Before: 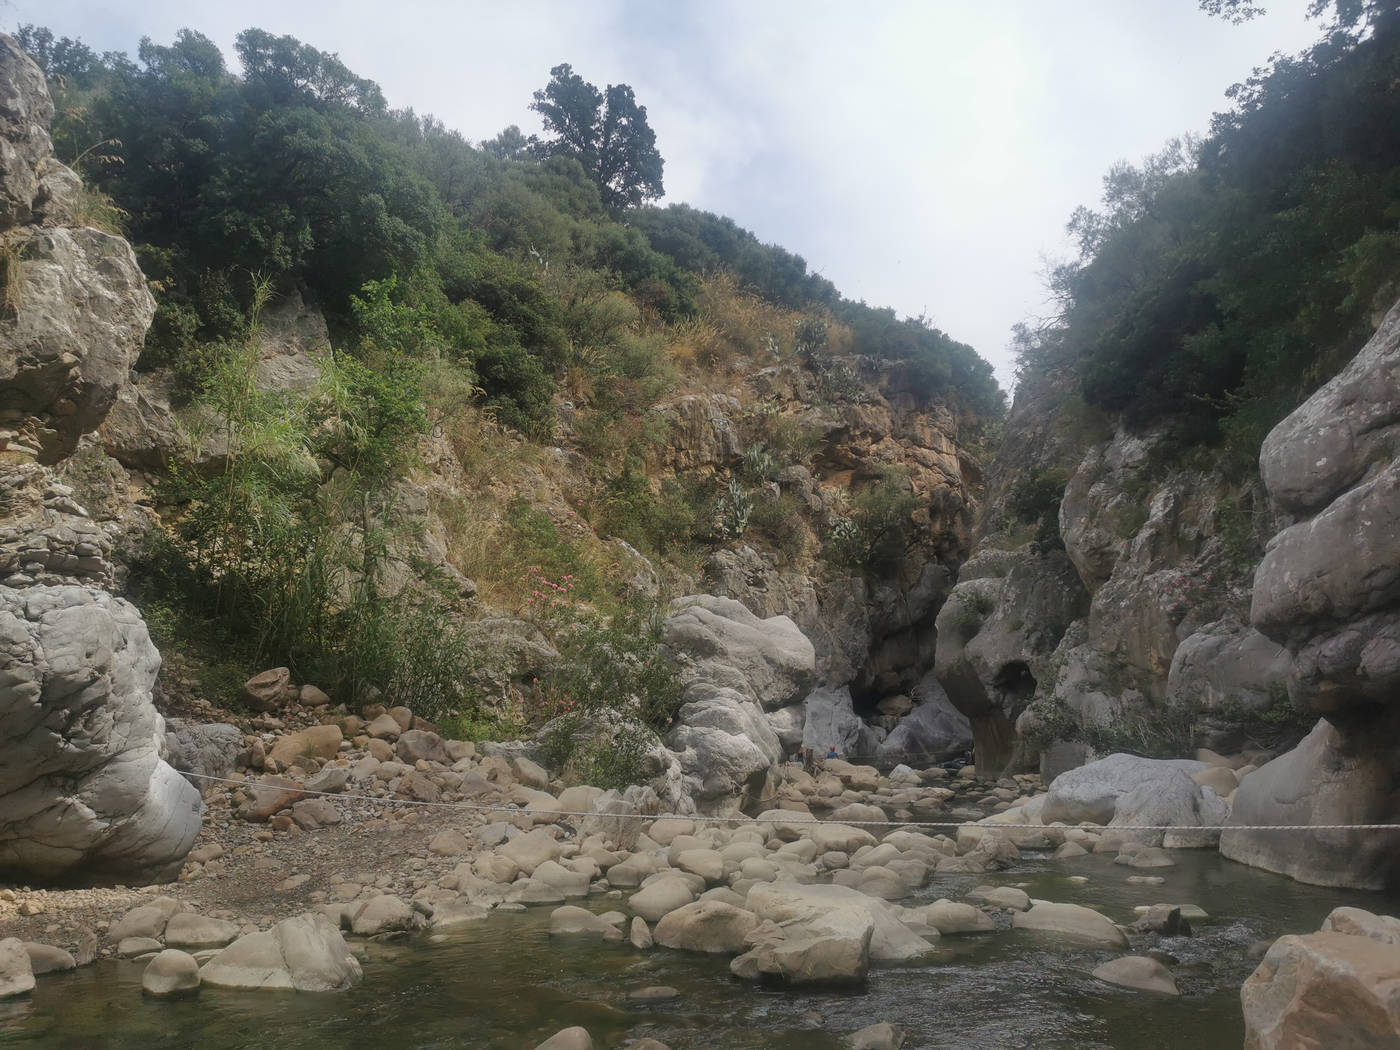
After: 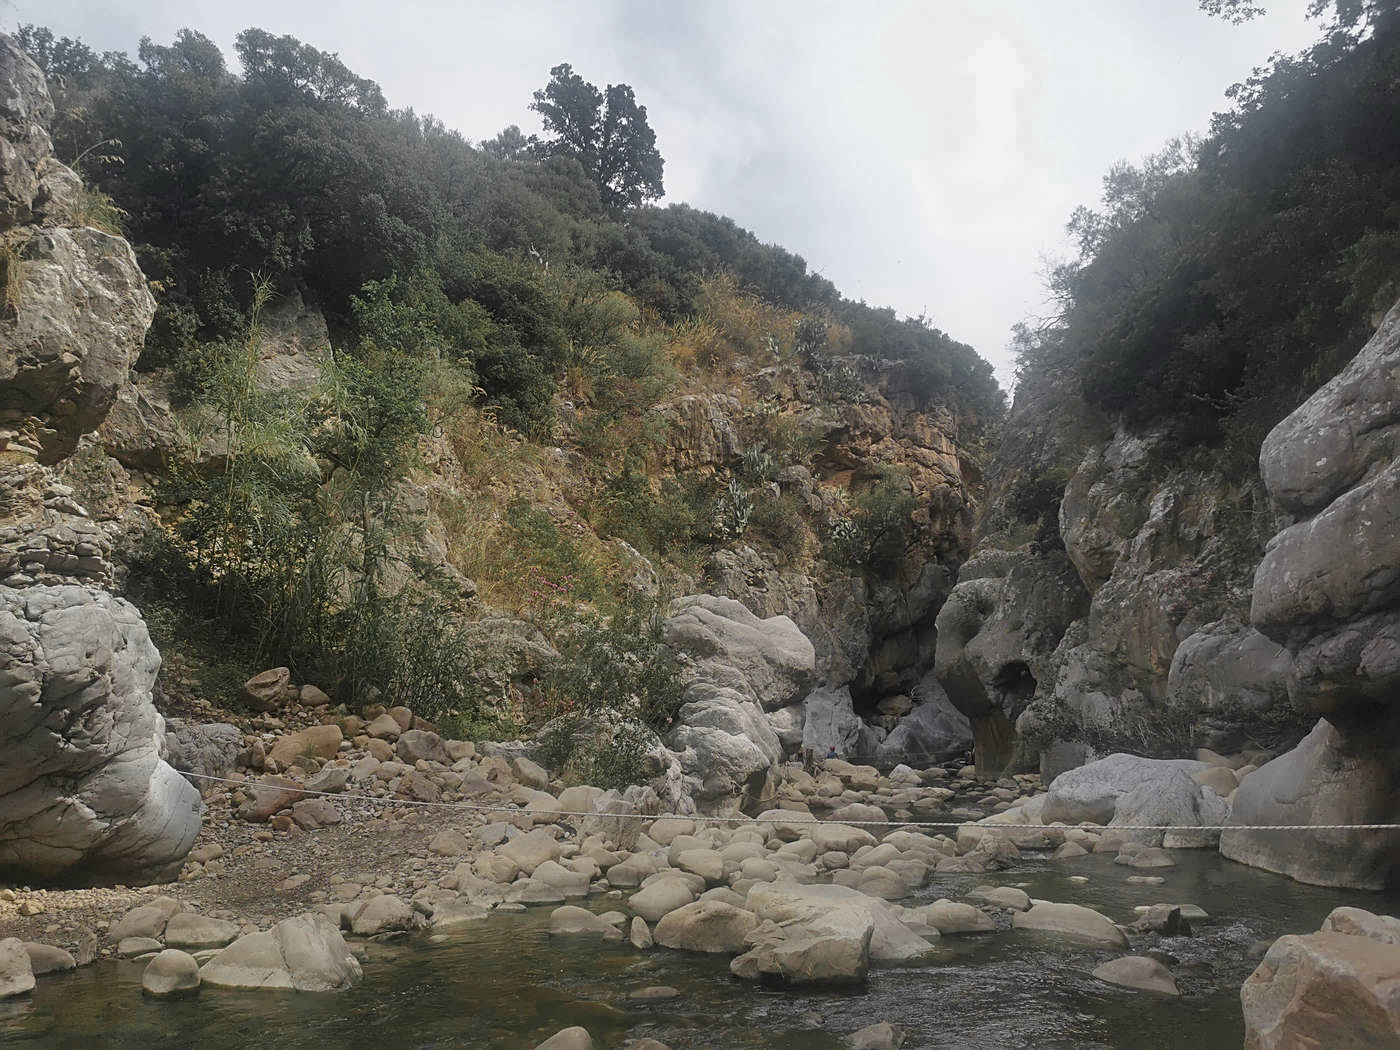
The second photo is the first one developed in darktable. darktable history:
sharpen: on, module defaults
color zones: curves: ch0 [(0.035, 0.242) (0.25, 0.5) (0.384, 0.214) (0.488, 0.255) (0.75, 0.5)]; ch1 [(0.063, 0.379) (0.25, 0.5) (0.354, 0.201) (0.489, 0.085) (0.729, 0.271)]; ch2 [(0.25, 0.5) (0.38, 0.517) (0.442, 0.51) (0.735, 0.456)]
